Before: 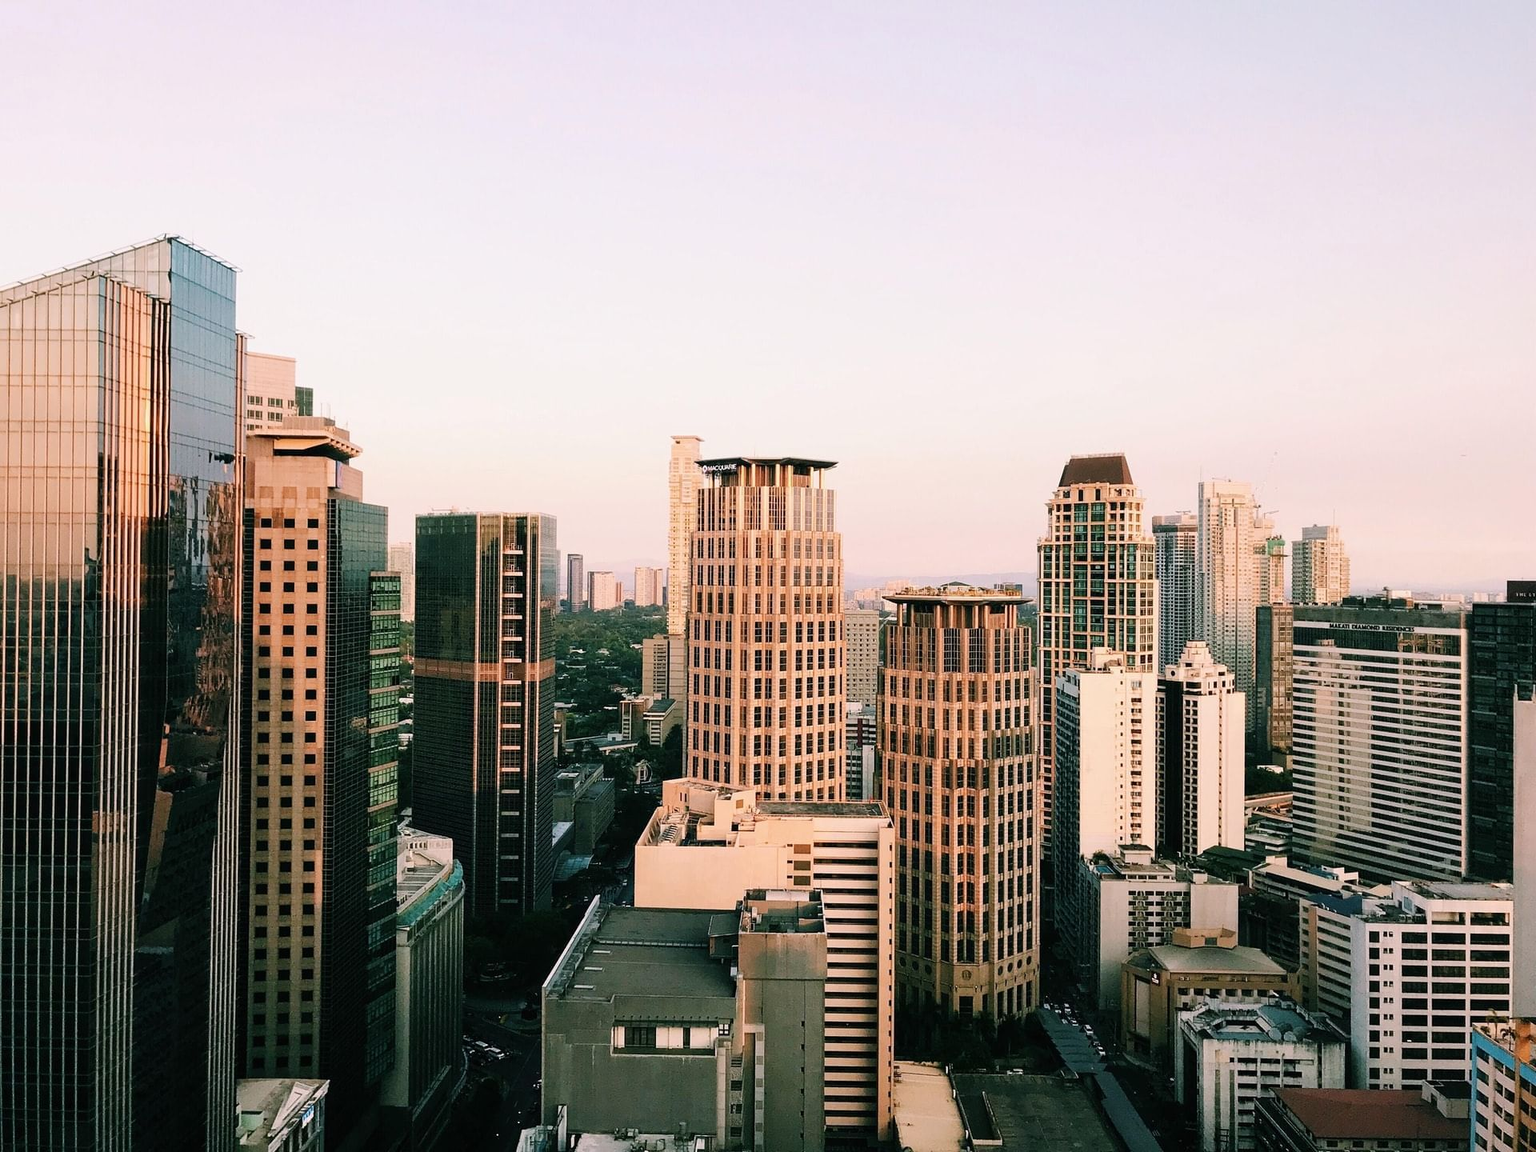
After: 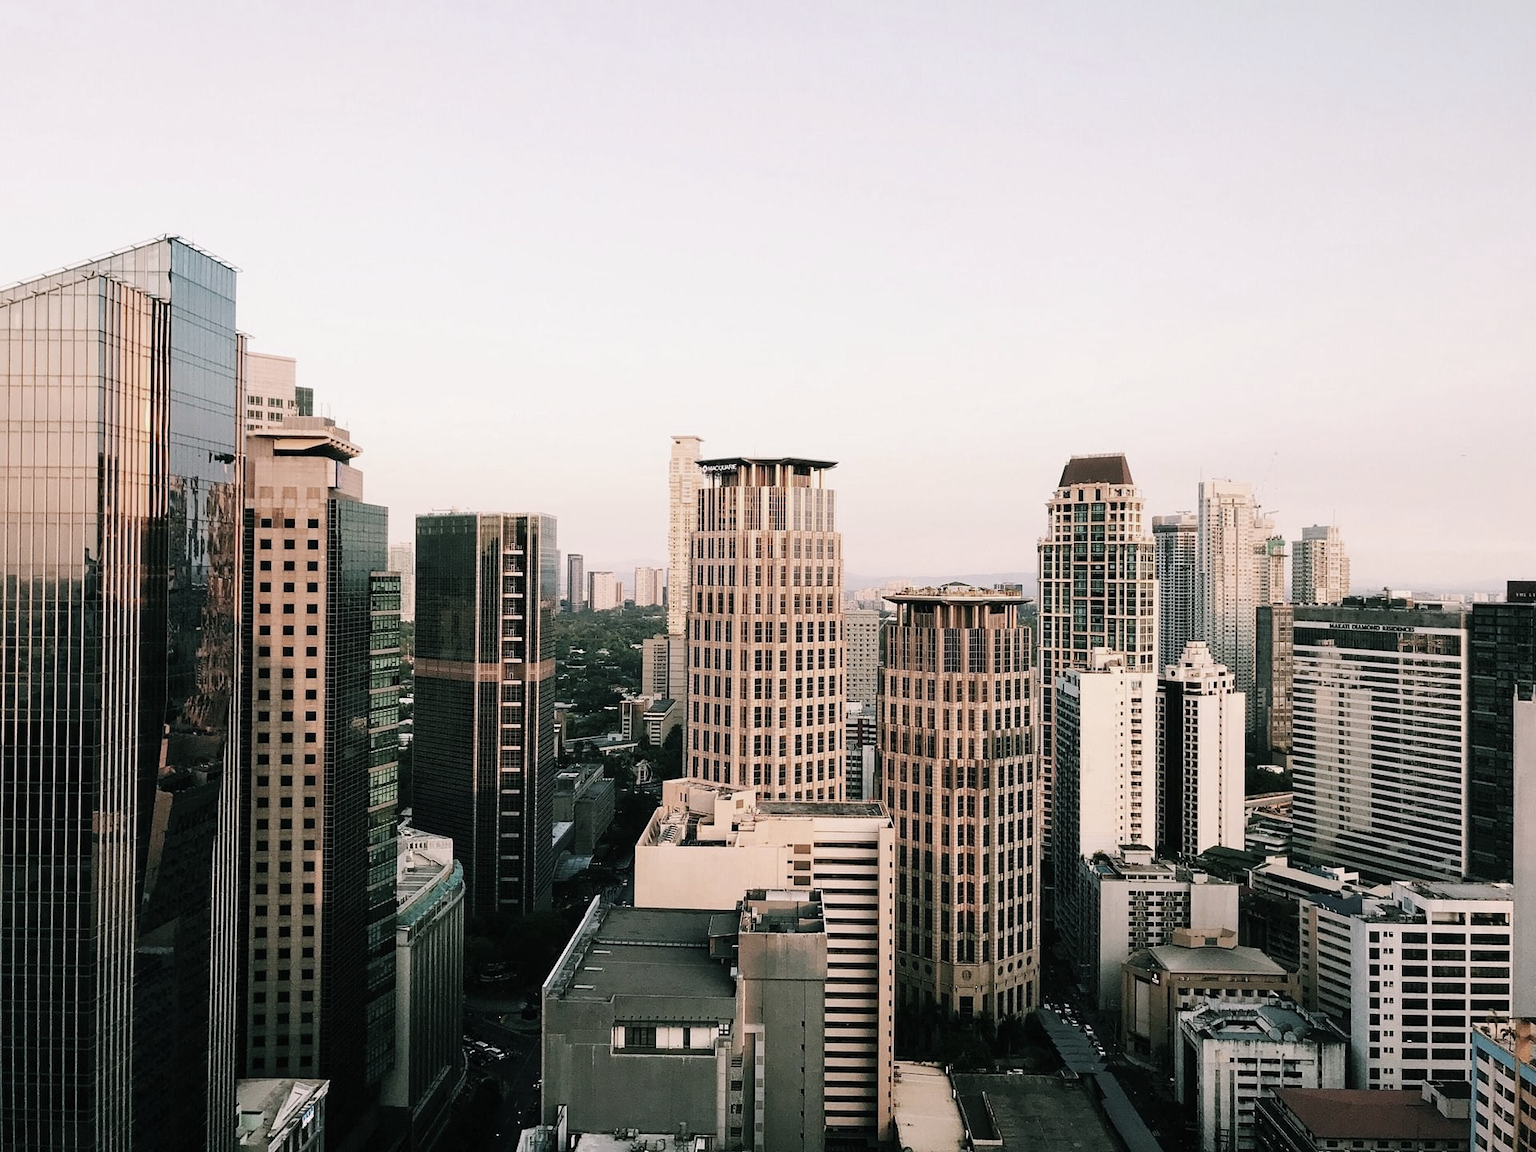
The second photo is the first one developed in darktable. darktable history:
color correction: highlights b* 0.01, saturation 0.557
